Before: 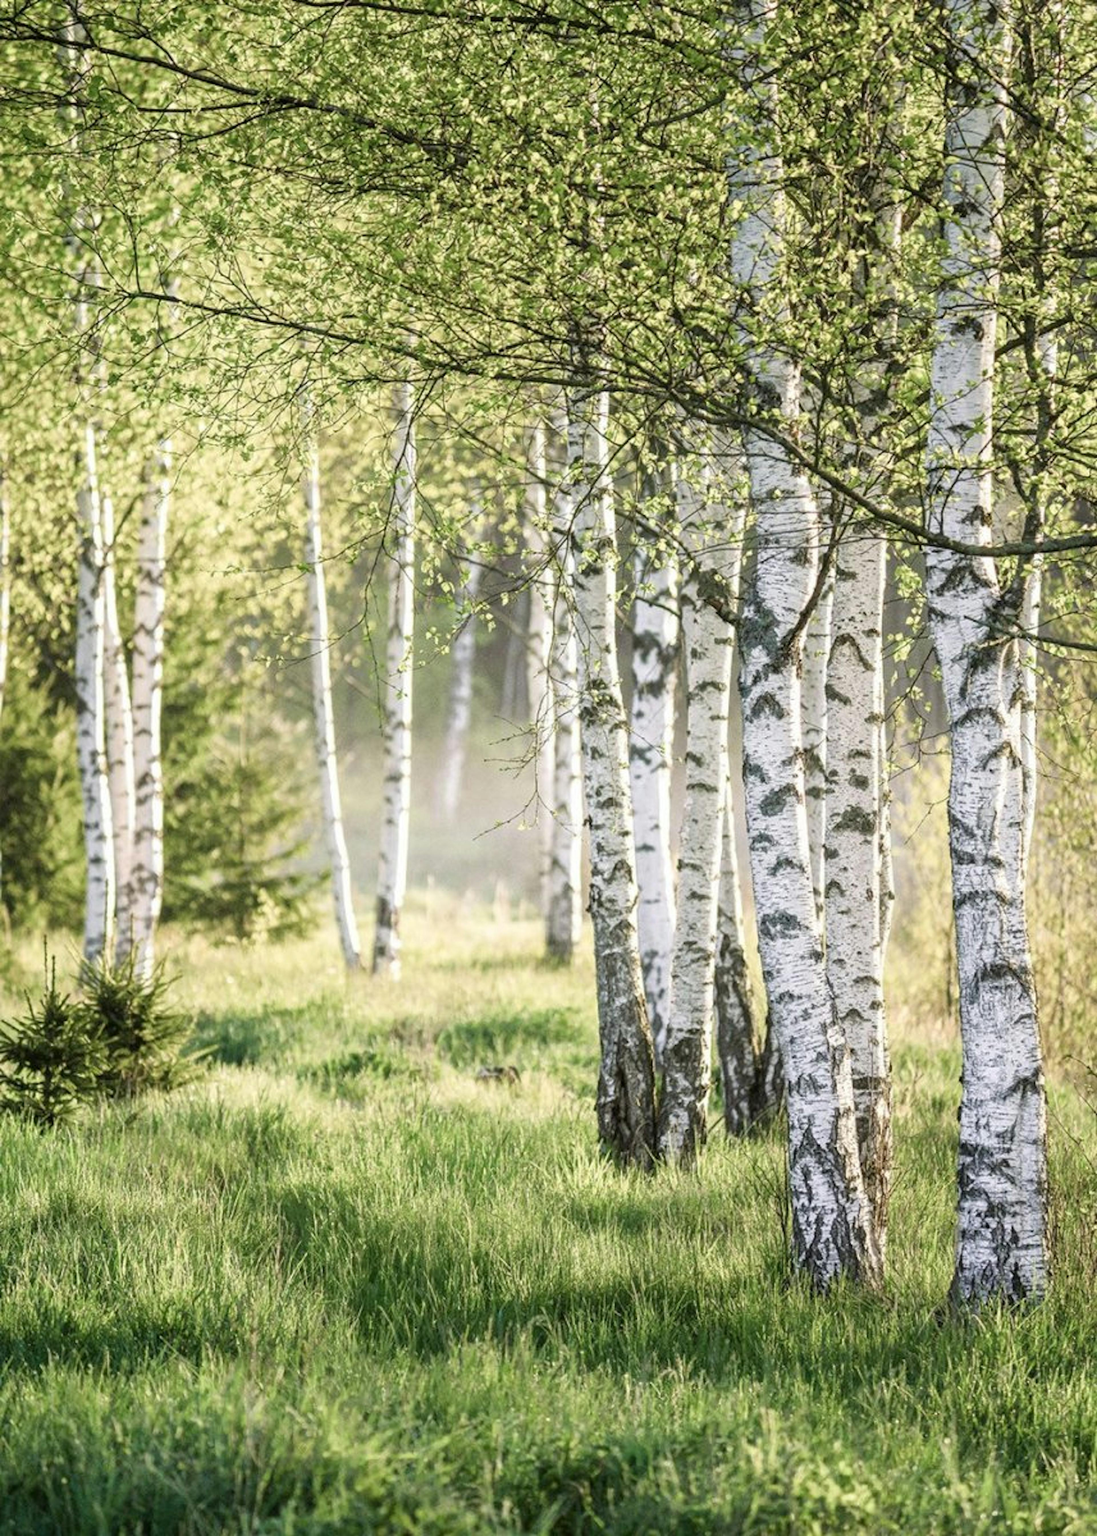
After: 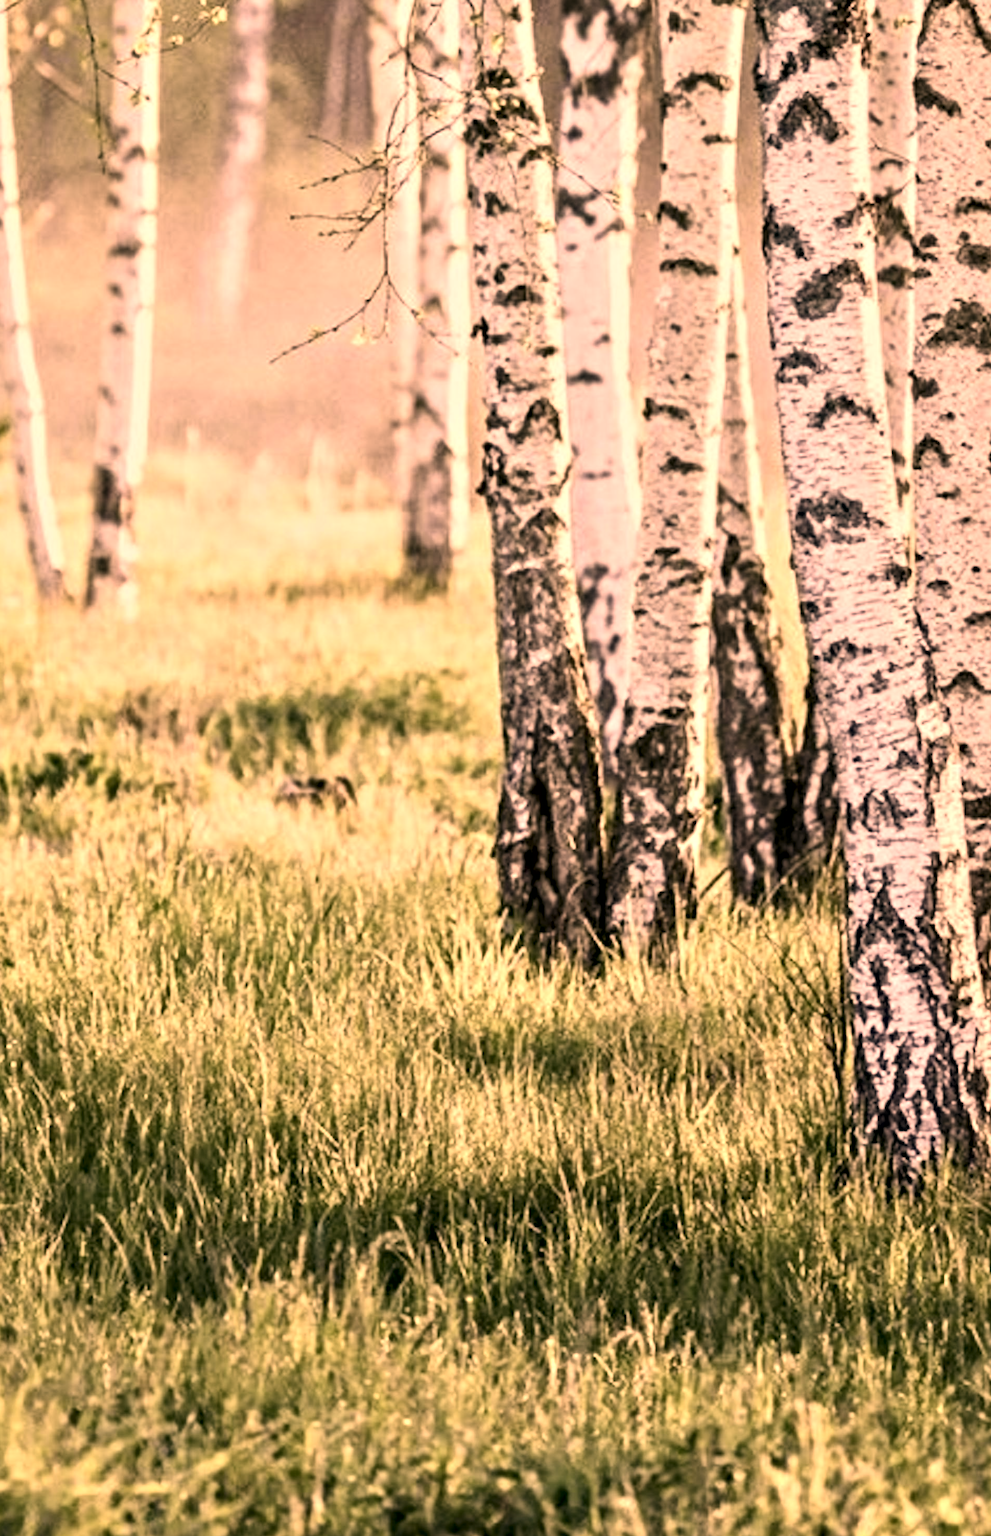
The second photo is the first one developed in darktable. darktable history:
contrast equalizer: y [[0.511, 0.558, 0.631, 0.632, 0.559, 0.512], [0.5 ×6], [0.507, 0.559, 0.627, 0.644, 0.647, 0.647], [0 ×6], [0 ×6]]
local contrast: mode bilateral grid, contrast 20, coarseness 50, detail 102%, midtone range 0.2
color correction: highlights a* 40, highlights b* 40, saturation 0.69
contrast brightness saturation: contrast 0.15, brightness 0.05
crop: left 29.672%, top 41.786%, right 20.851%, bottom 3.487%
